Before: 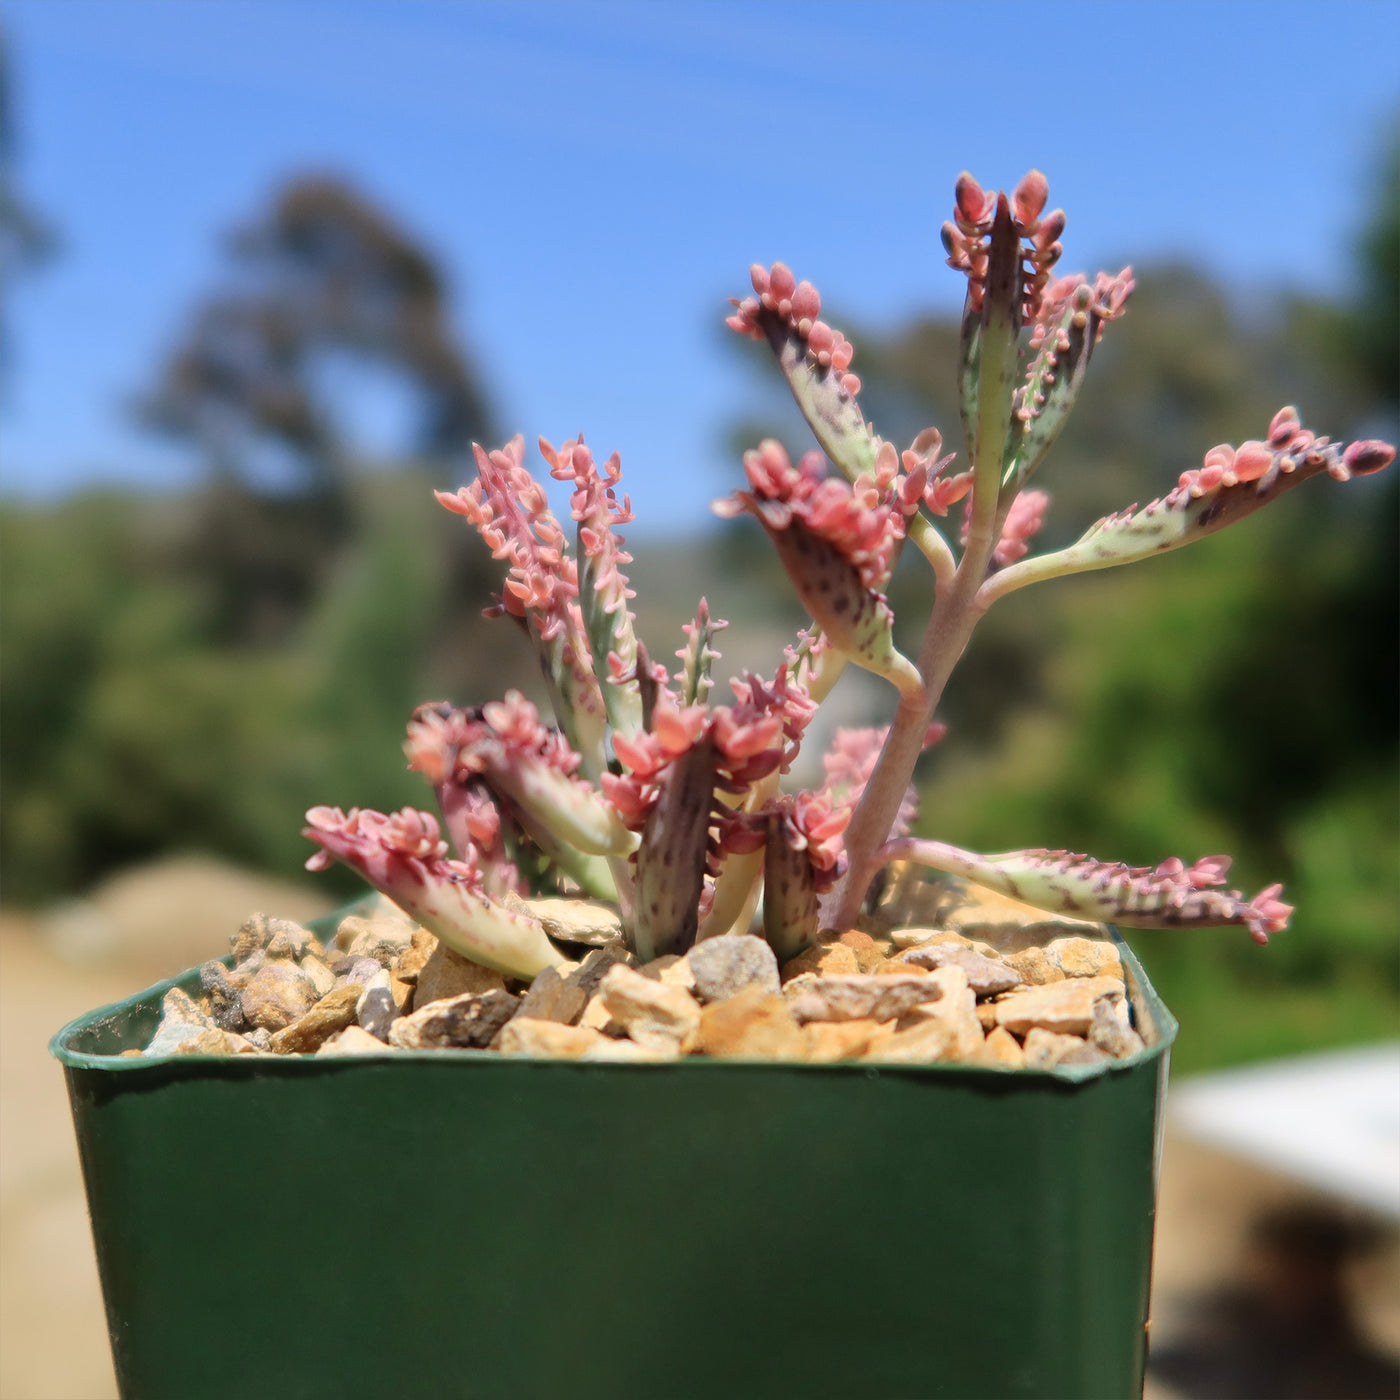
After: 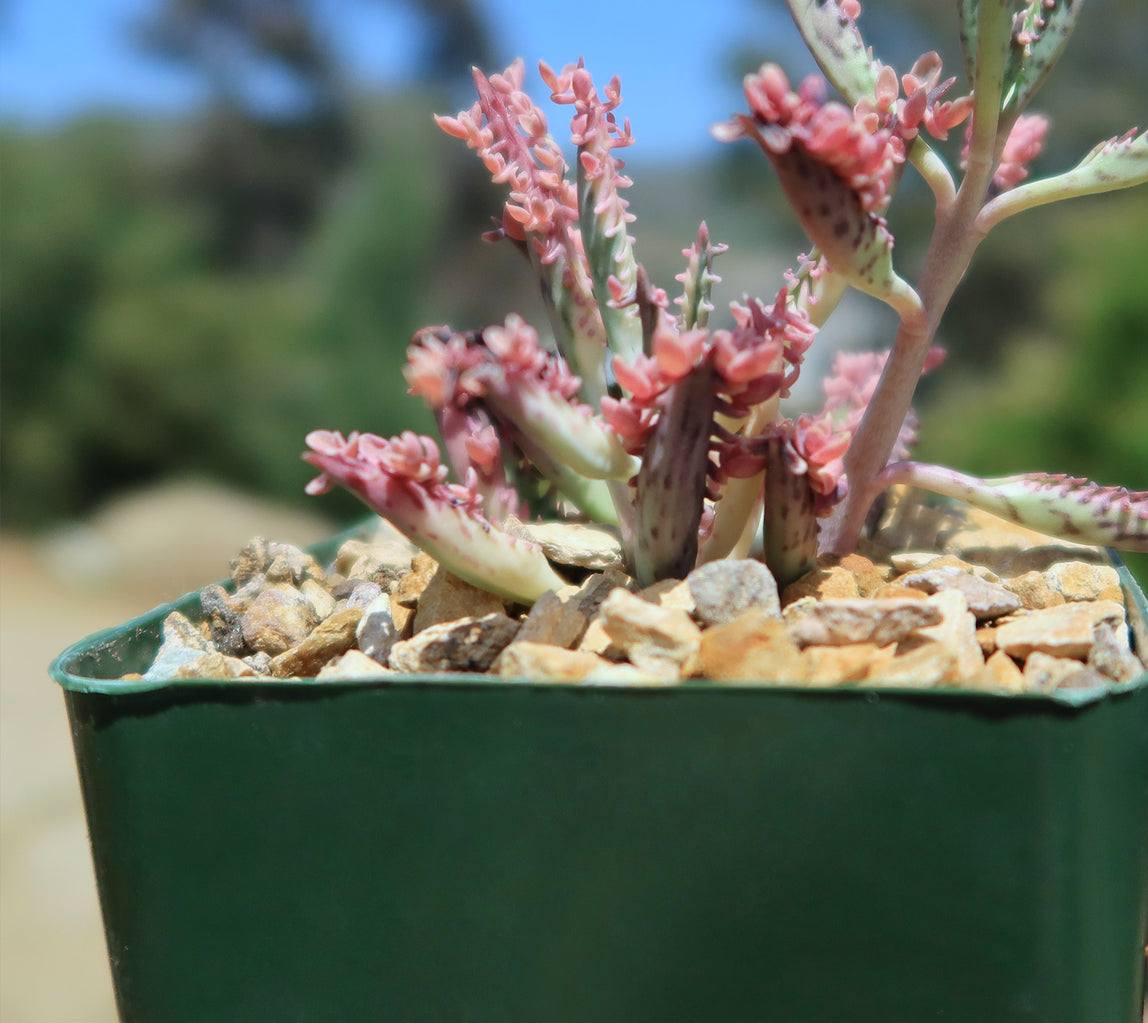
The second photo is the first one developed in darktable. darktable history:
exposure: black level correction 0, compensate exposure bias true, compensate highlight preservation false
color calibration: illuminant Planckian (black body), x 0.368, y 0.36, temperature 4277.98 K
crop: top 26.885%, right 17.958%
